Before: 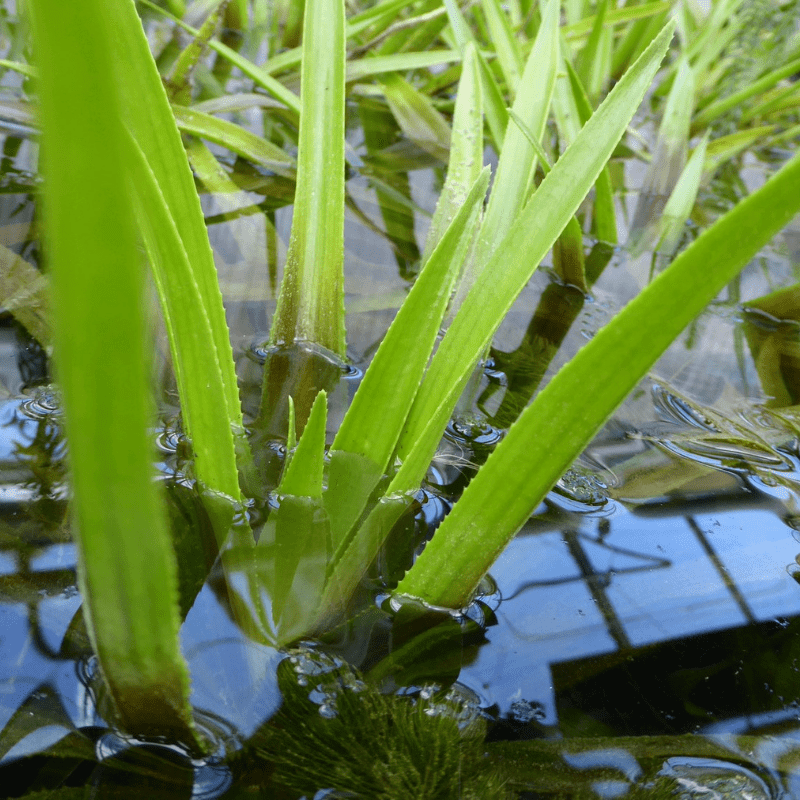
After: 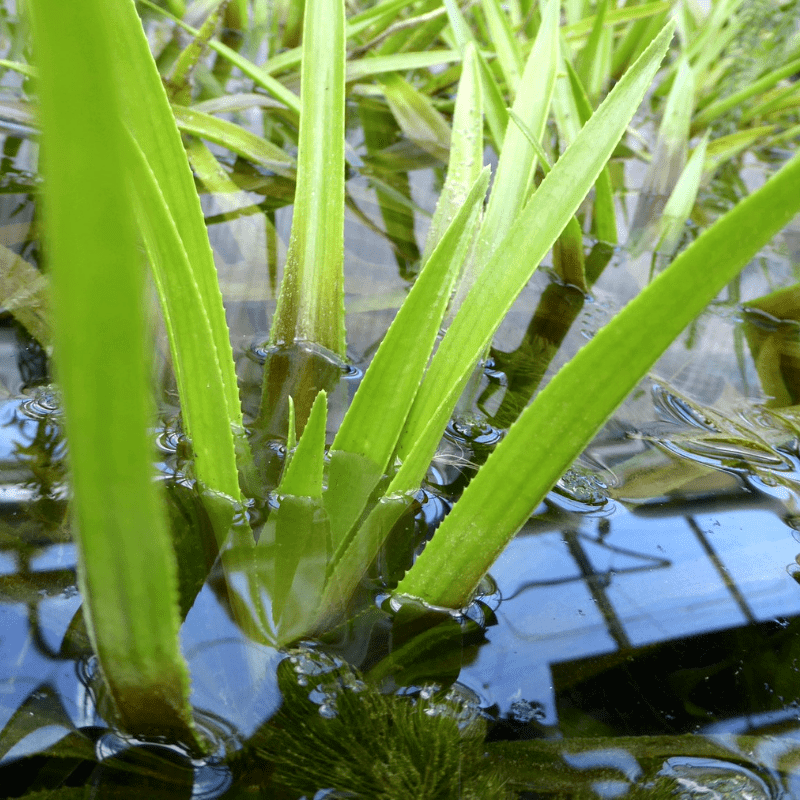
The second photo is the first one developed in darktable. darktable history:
exposure: black level correction 0.001, exposure 0.3 EV, compensate highlight preservation false
contrast brightness saturation: saturation -0.05
